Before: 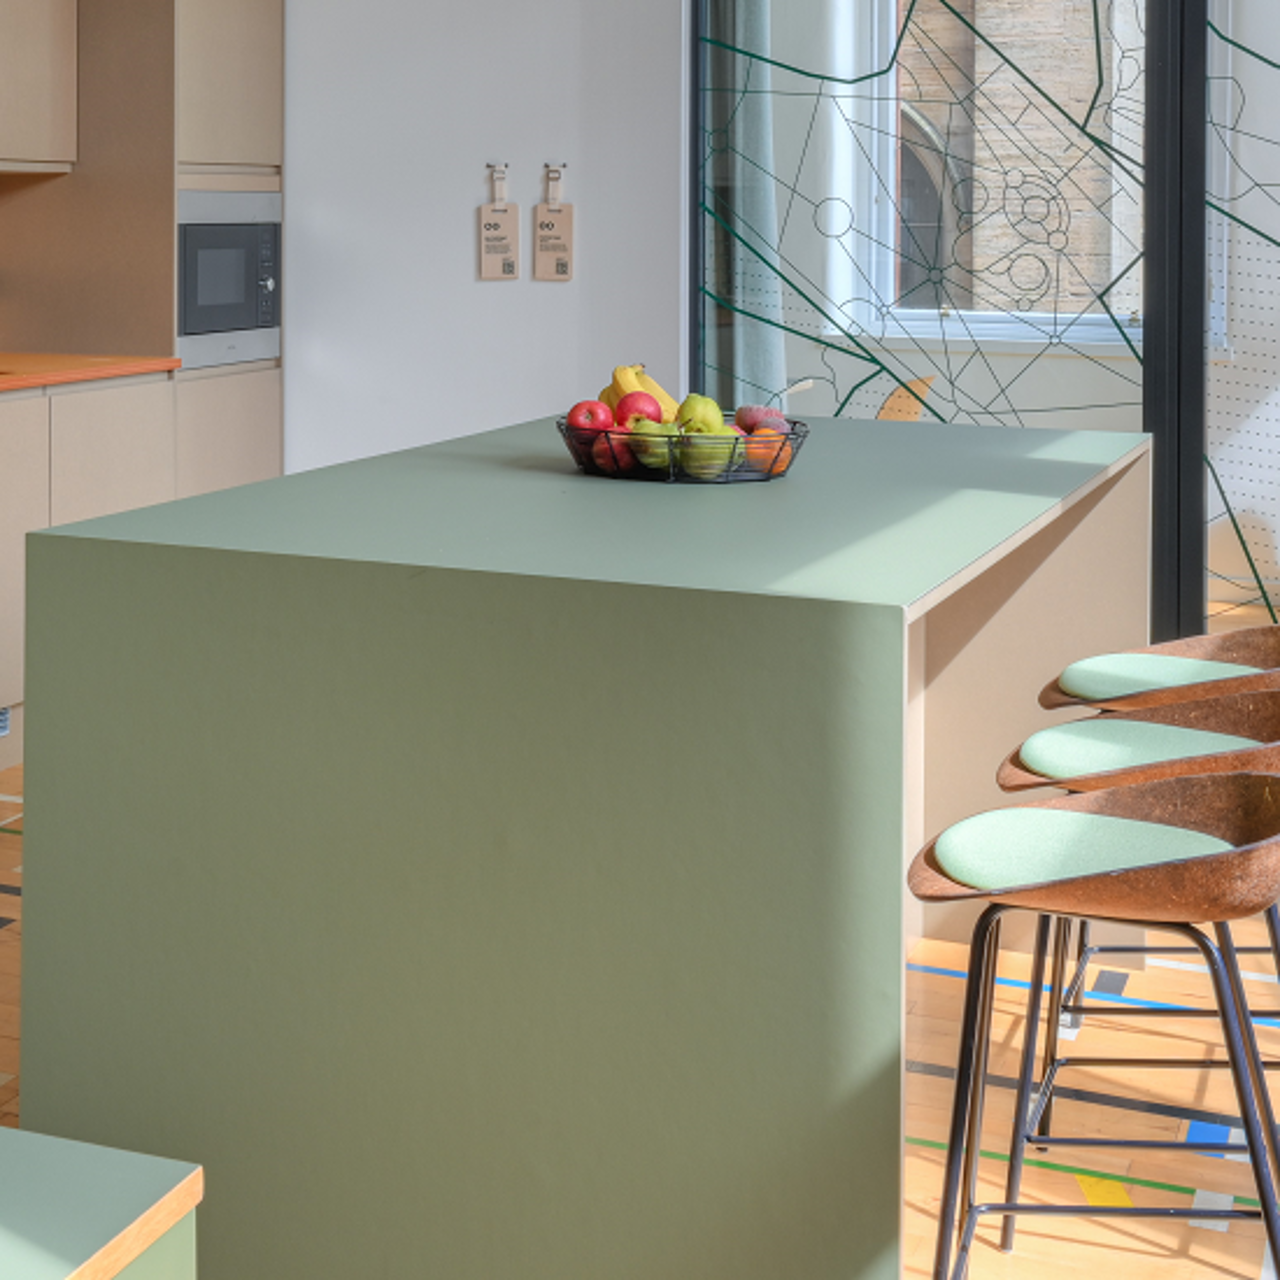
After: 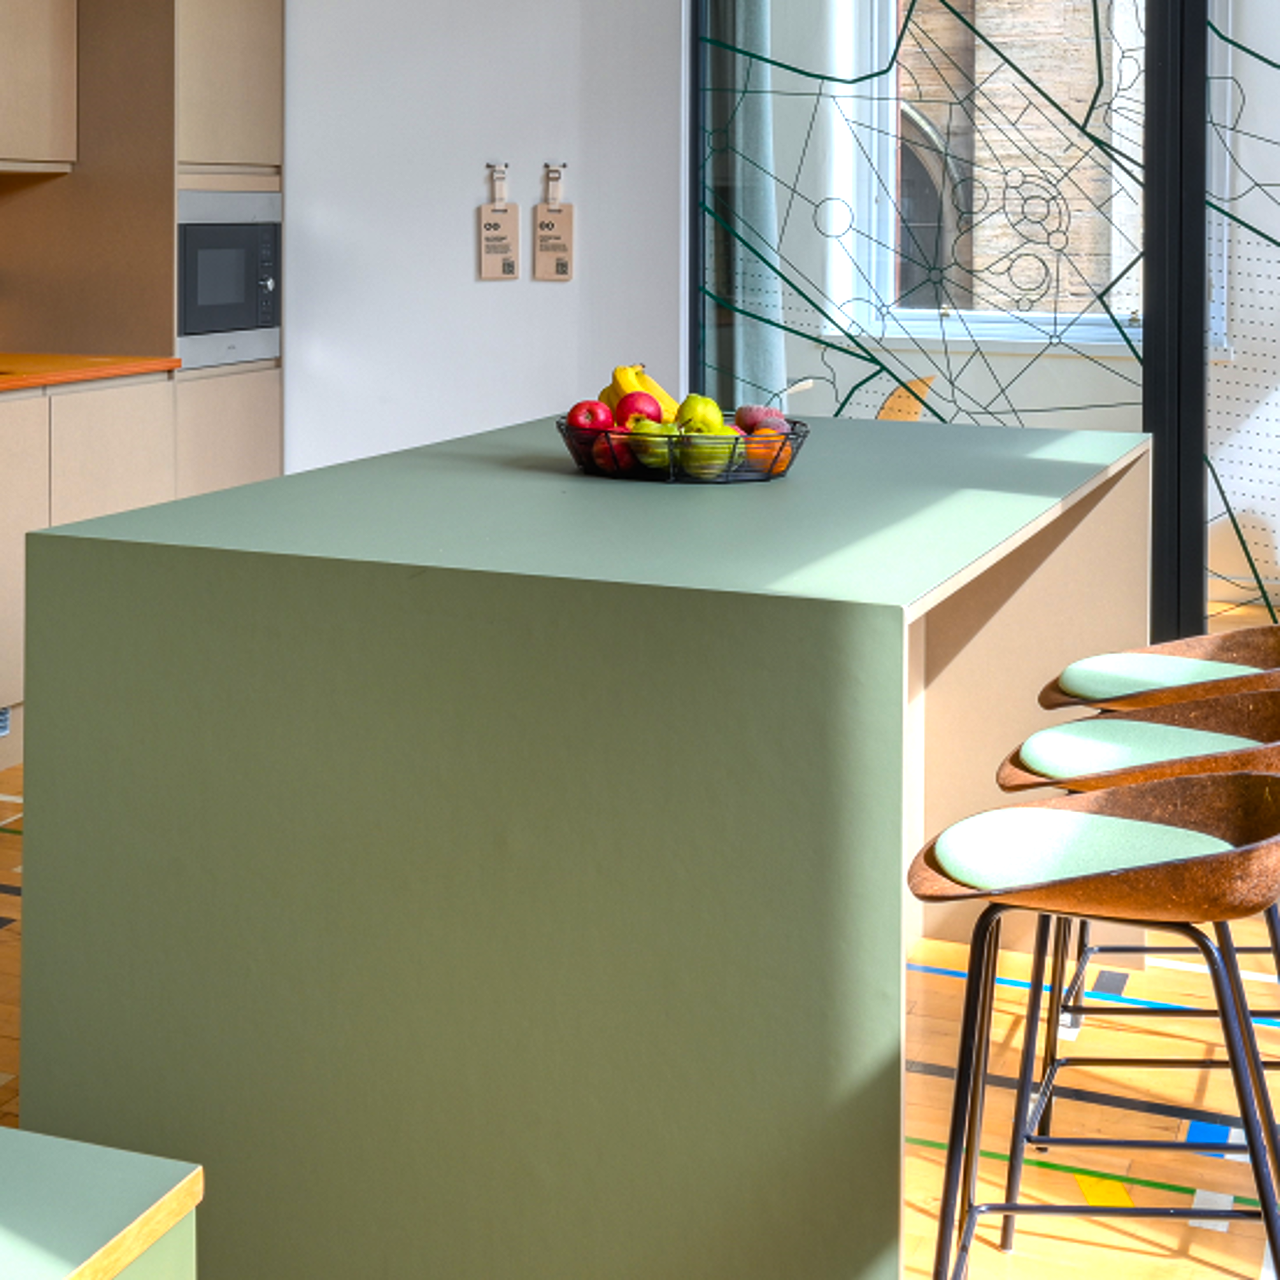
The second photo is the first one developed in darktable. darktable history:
color balance rgb: shadows lift › luminance -9.14%, linear chroma grading › global chroma 0.458%, perceptual saturation grading › global saturation 38.922%, perceptual brilliance grading › highlights 14.397%, perceptual brilliance grading › mid-tones -6.133%, perceptual brilliance grading › shadows -26.192%, contrast 3.881%
